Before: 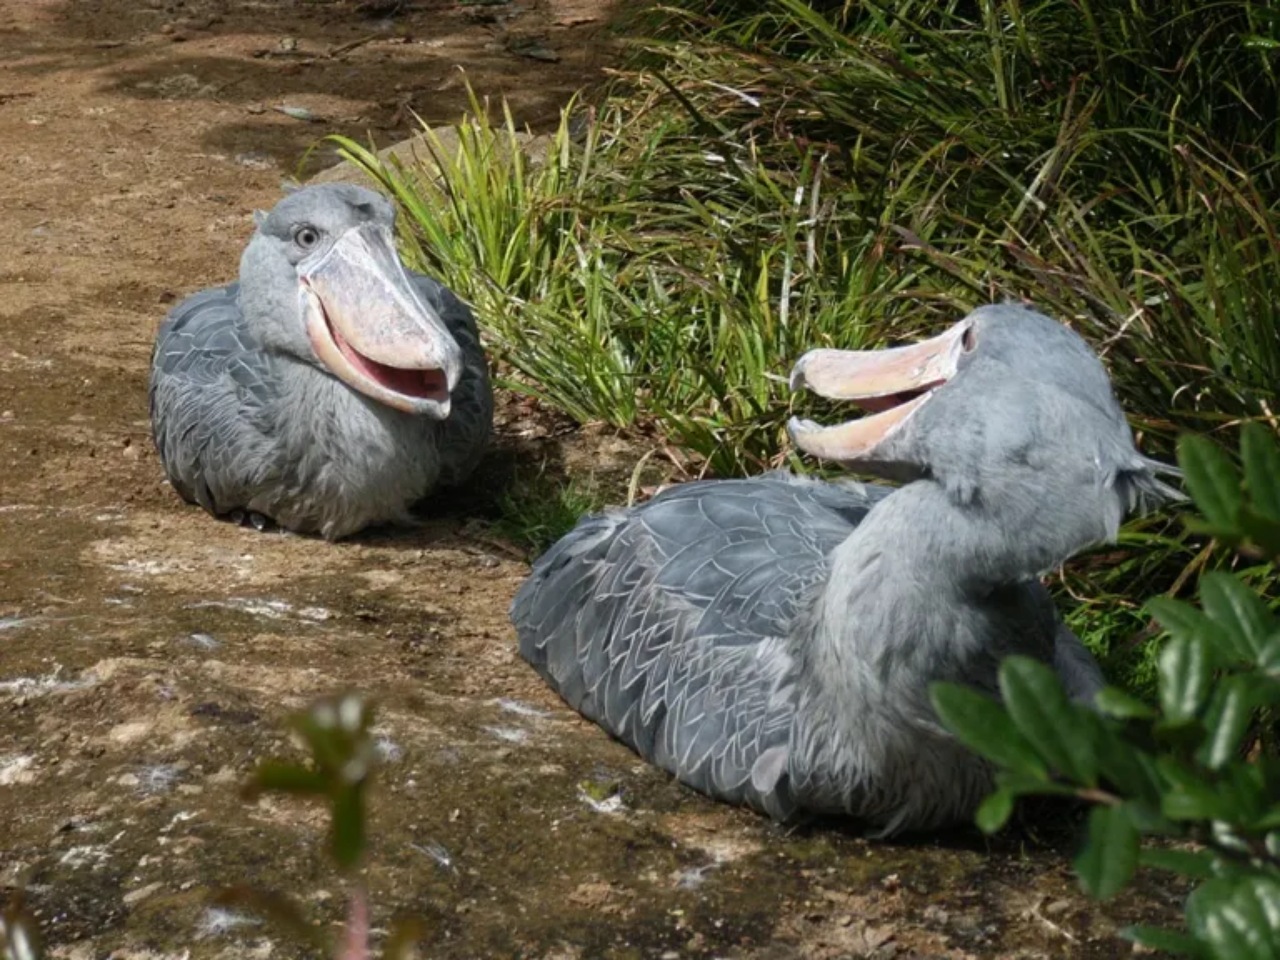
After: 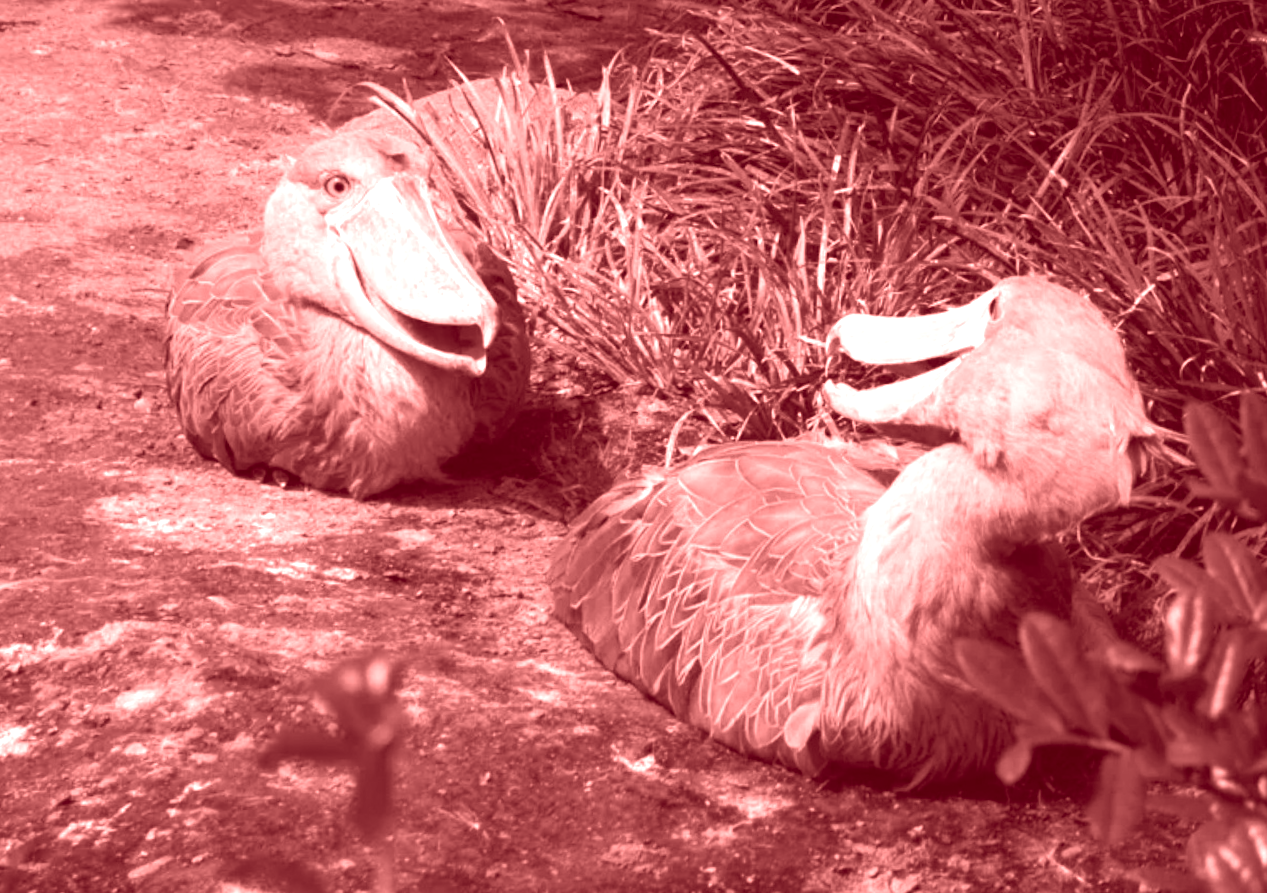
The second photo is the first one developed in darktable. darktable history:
white balance: emerald 1
tone equalizer: -8 EV 0.001 EV, -7 EV -0.002 EV, -6 EV 0.002 EV, -5 EV -0.03 EV, -4 EV -0.116 EV, -3 EV -0.169 EV, -2 EV 0.24 EV, -1 EV 0.702 EV, +0 EV 0.493 EV
rotate and perspective: rotation 0.679°, lens shift (horizontal) 0.136, crop left 0.009, crop right 0.991, crop top 0.078, crop bottom 0.95
colorize: saturation 60%, source mix 100%
